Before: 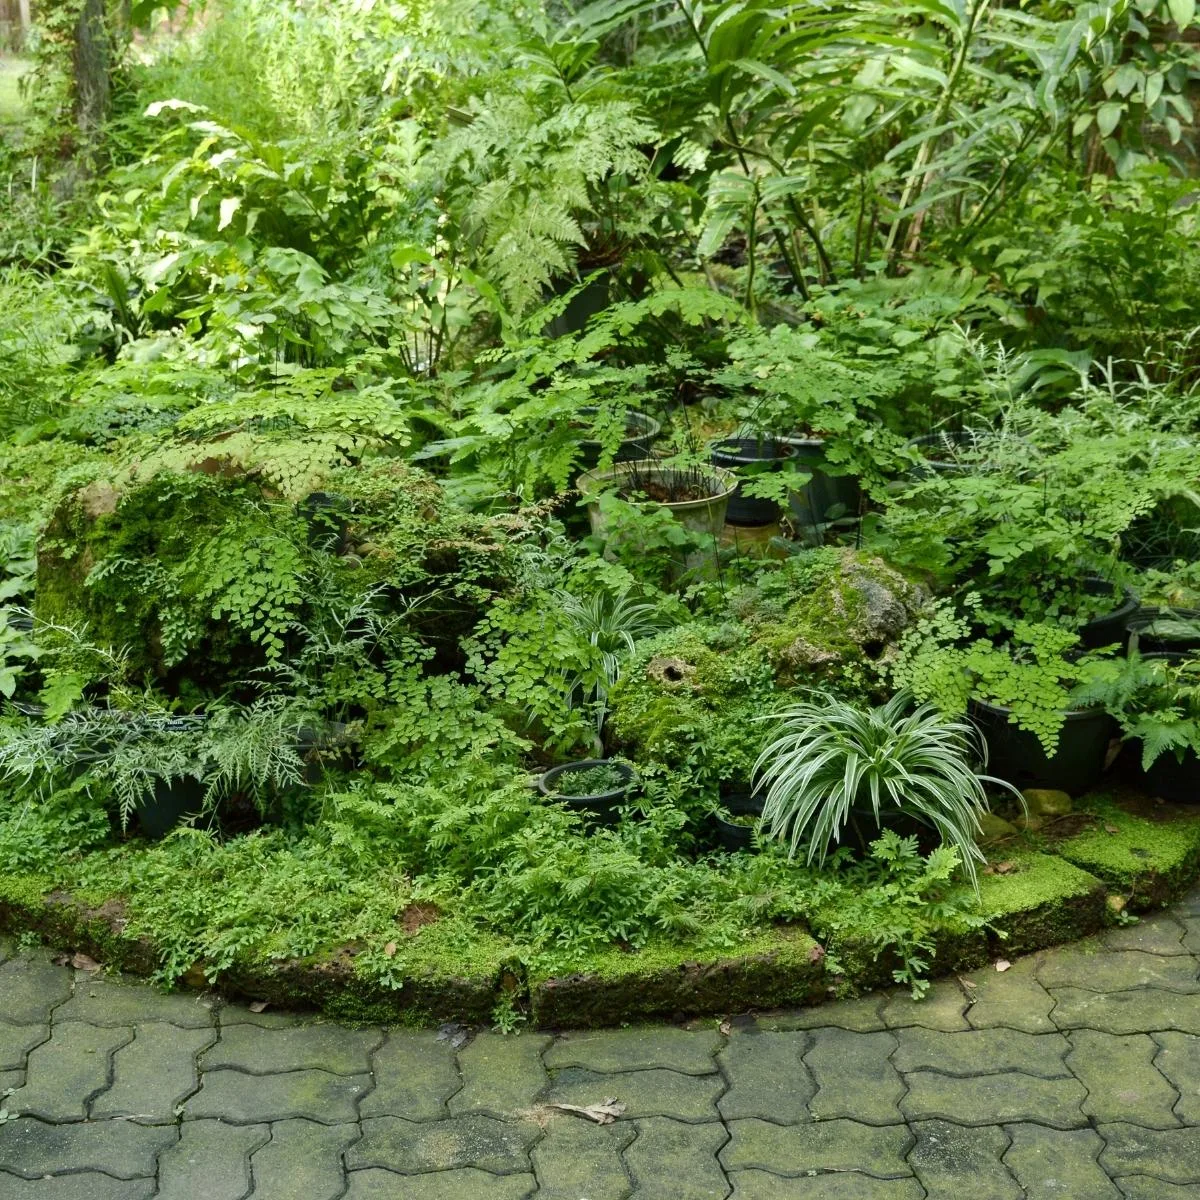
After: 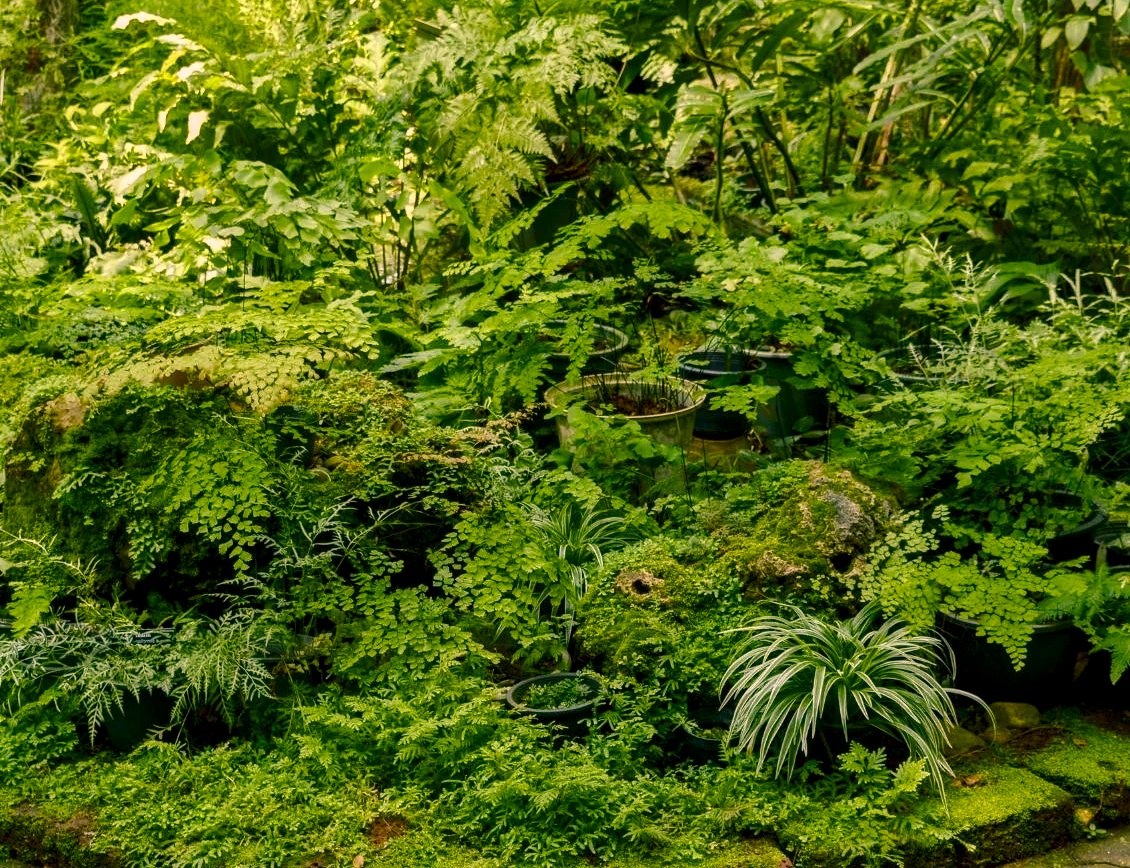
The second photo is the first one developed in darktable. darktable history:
crop: left 2.691%, top 7.311%, right 3.106%, bottom 20.339%
local contrast: on, module defaults
color balance rgb: power › hue 71.42°, highlights gain › chroma 4.41%, highlights gain › hue 32.96°, shadows fall-off 100.614%, perceptual saturation grading › global saturation 0.115%, perceptual saturation grading › mid-tones 6.312%, perceptual saturation grading › shadows 71.548%, mask middle-gray fulcrum 23.117%, global vibrance 14.163%
contrast brightness saturation: brightness -0.095
color correction: highlights a* 0.565, highlights b* 2.84, saturation 1.07
